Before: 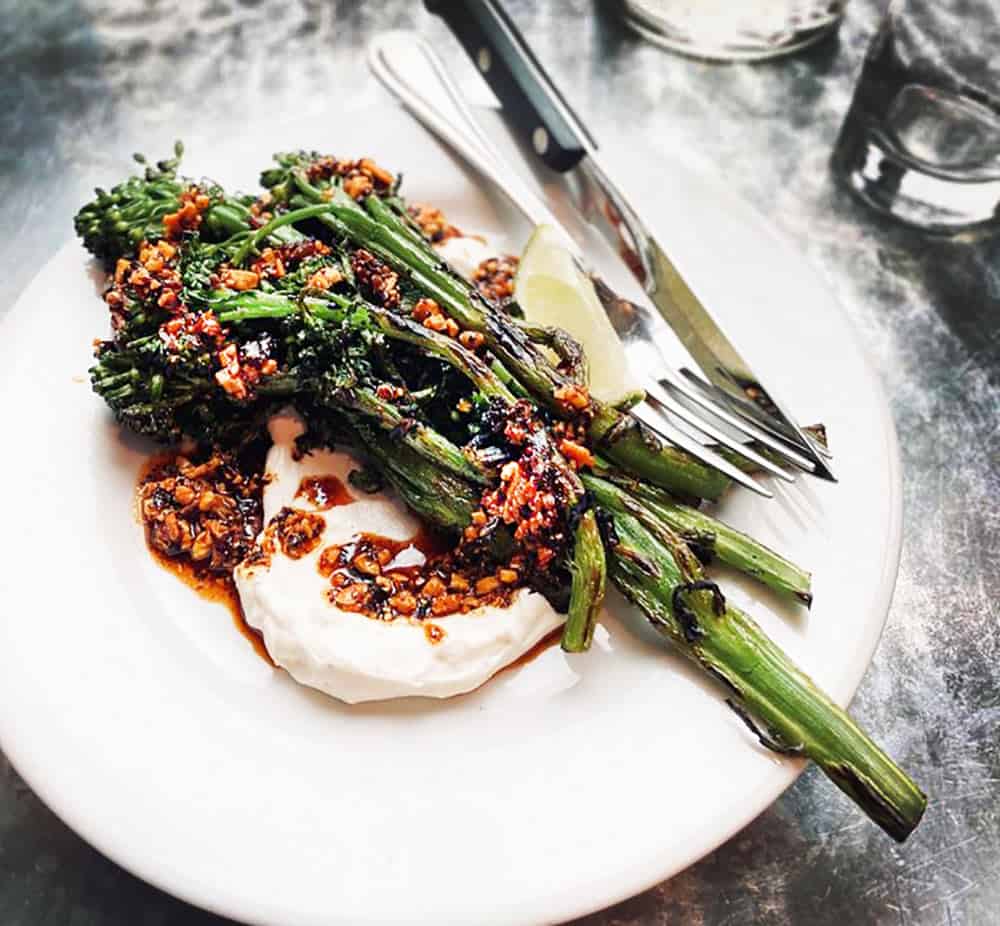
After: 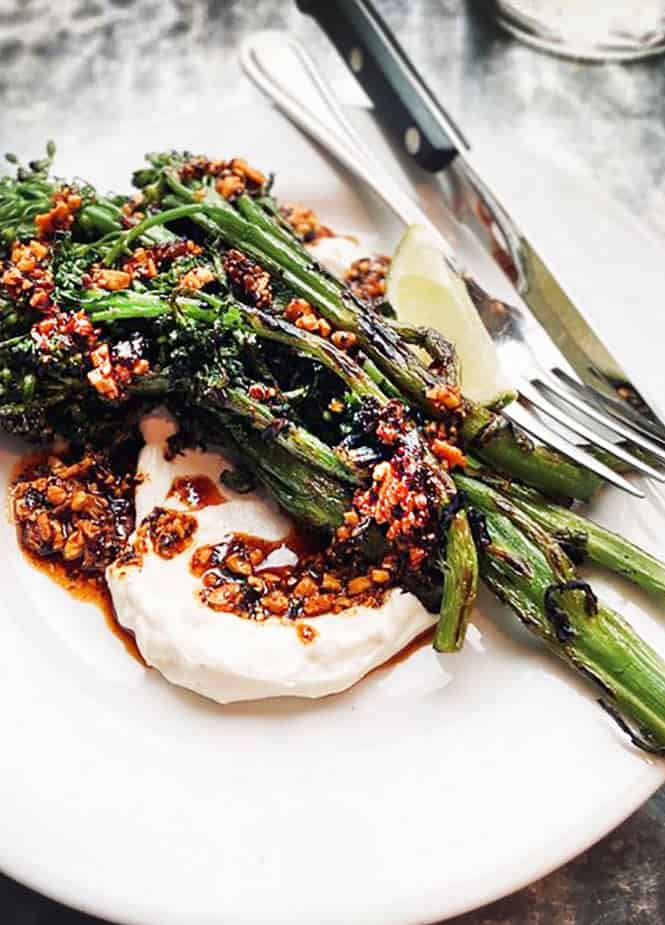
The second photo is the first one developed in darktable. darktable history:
crop and rotate: left 12.88%, right 20.549%
